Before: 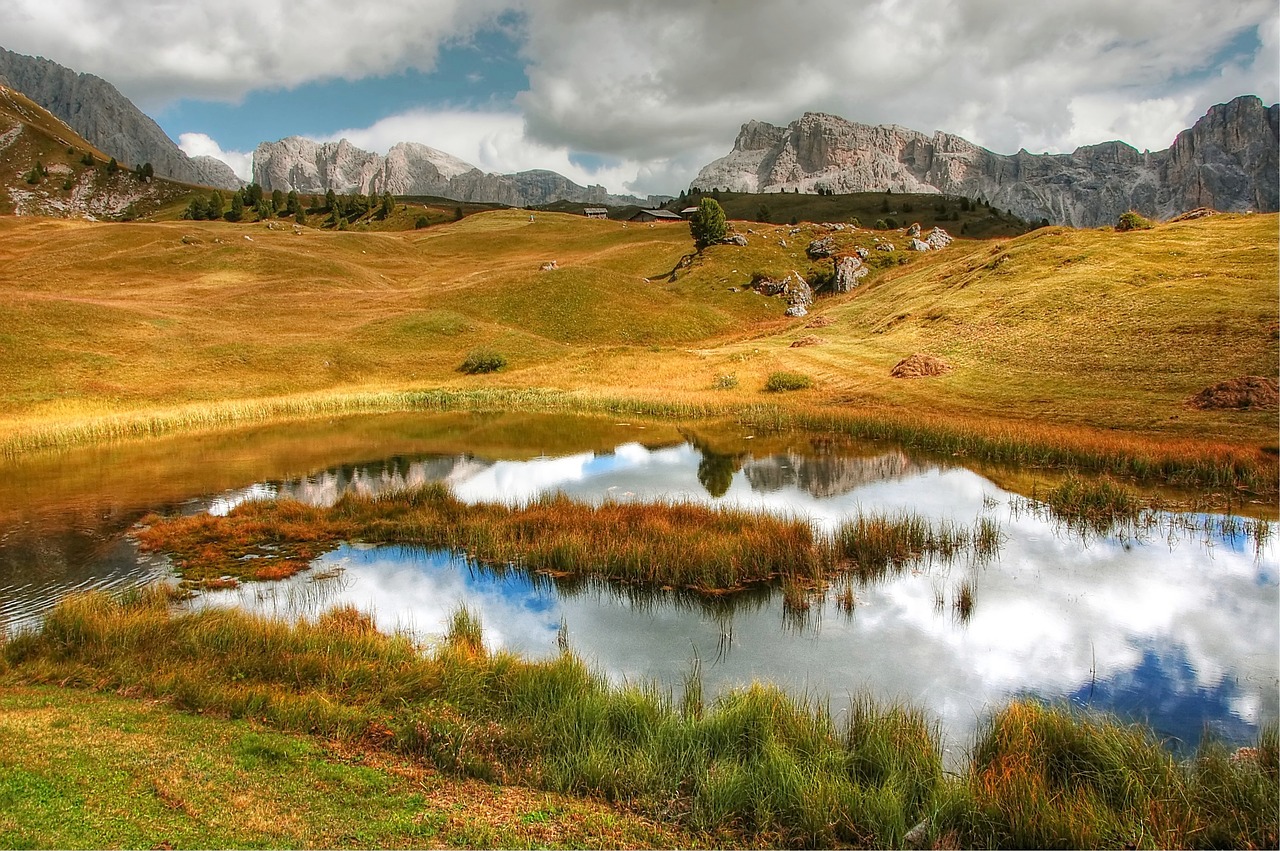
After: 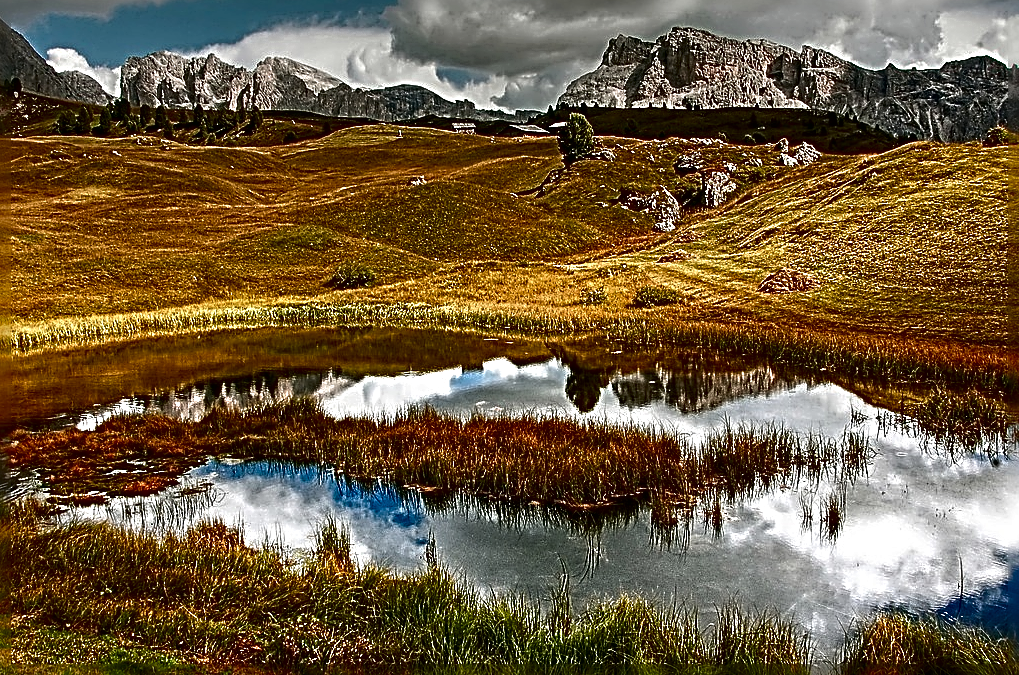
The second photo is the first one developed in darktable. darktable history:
contrast brightness saturation: brightness -0.517
crop and rotate: left 10.32%, top 10.058%, right 10.044%, bottom 10.586%
sharpen: radius 4.033, amount 1.993
